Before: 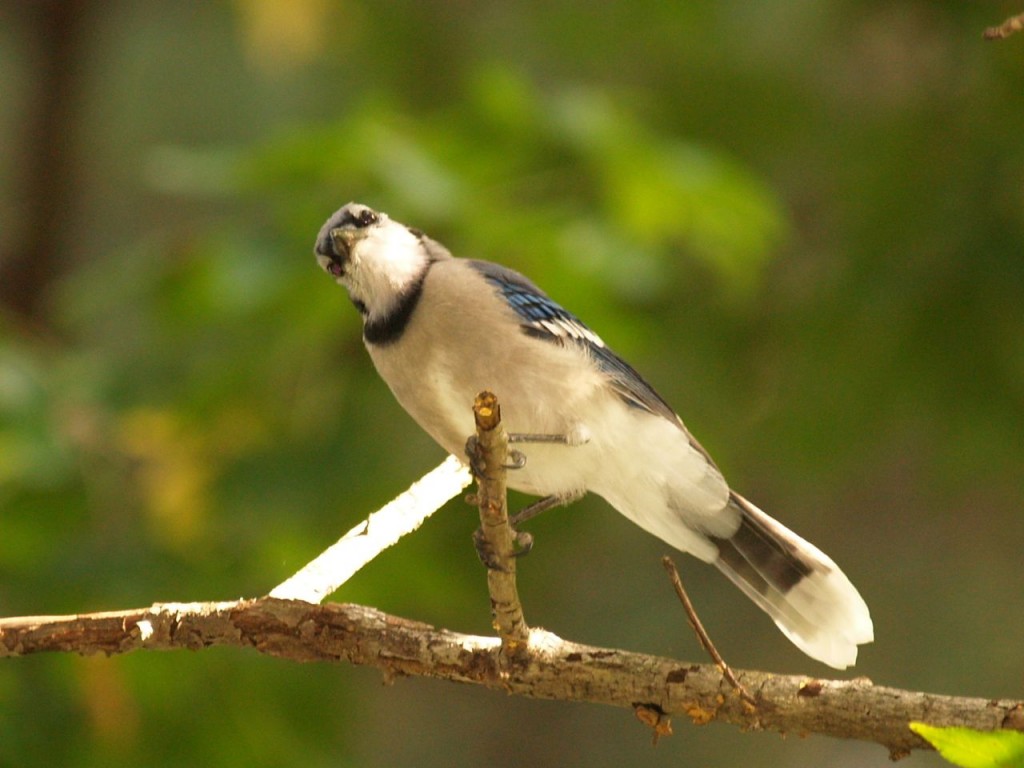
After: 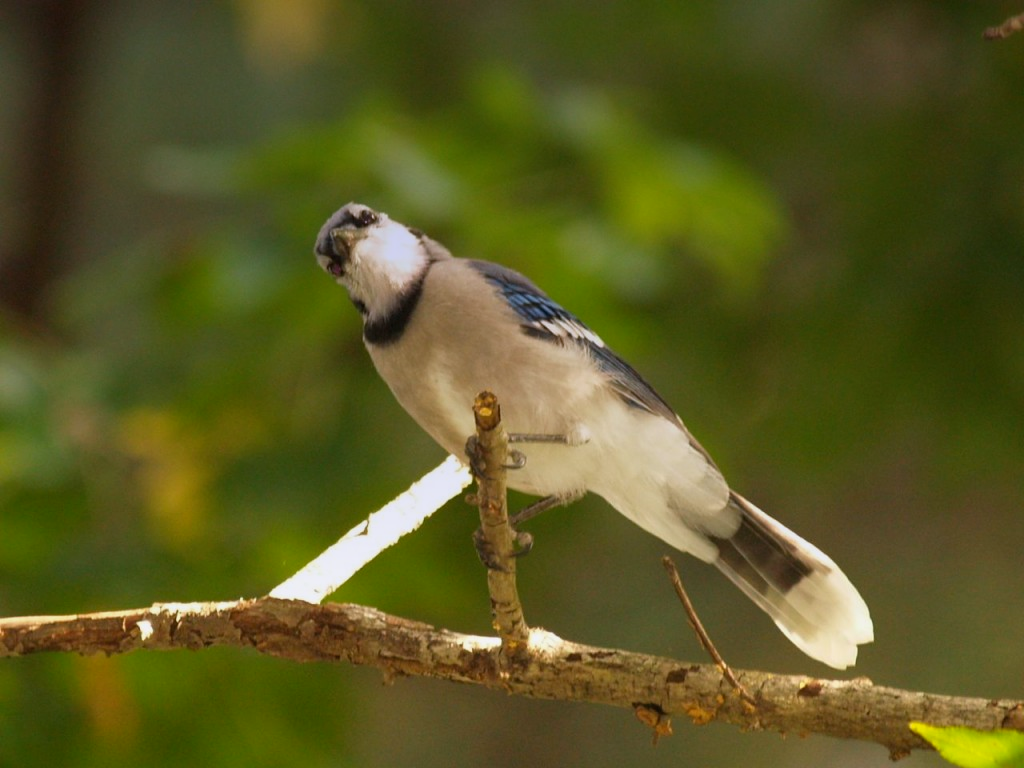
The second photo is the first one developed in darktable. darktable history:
color balance rgb: global vibrance 20%
exposure: exposure -0.072 EV, compensate highlight preservation false
graduated density: hue 238.83°, saturation 50%
